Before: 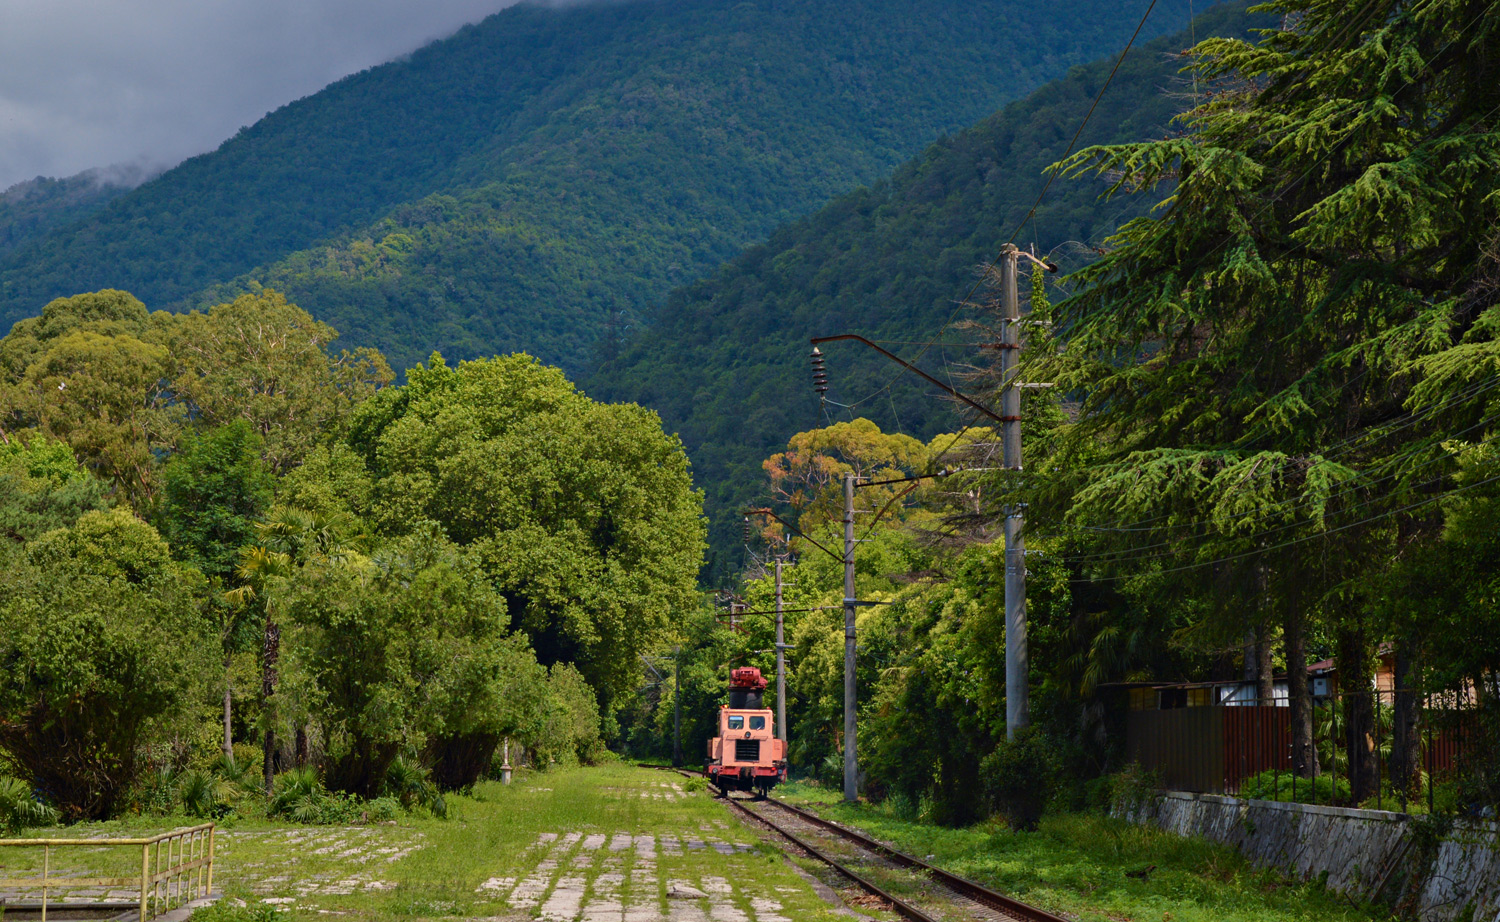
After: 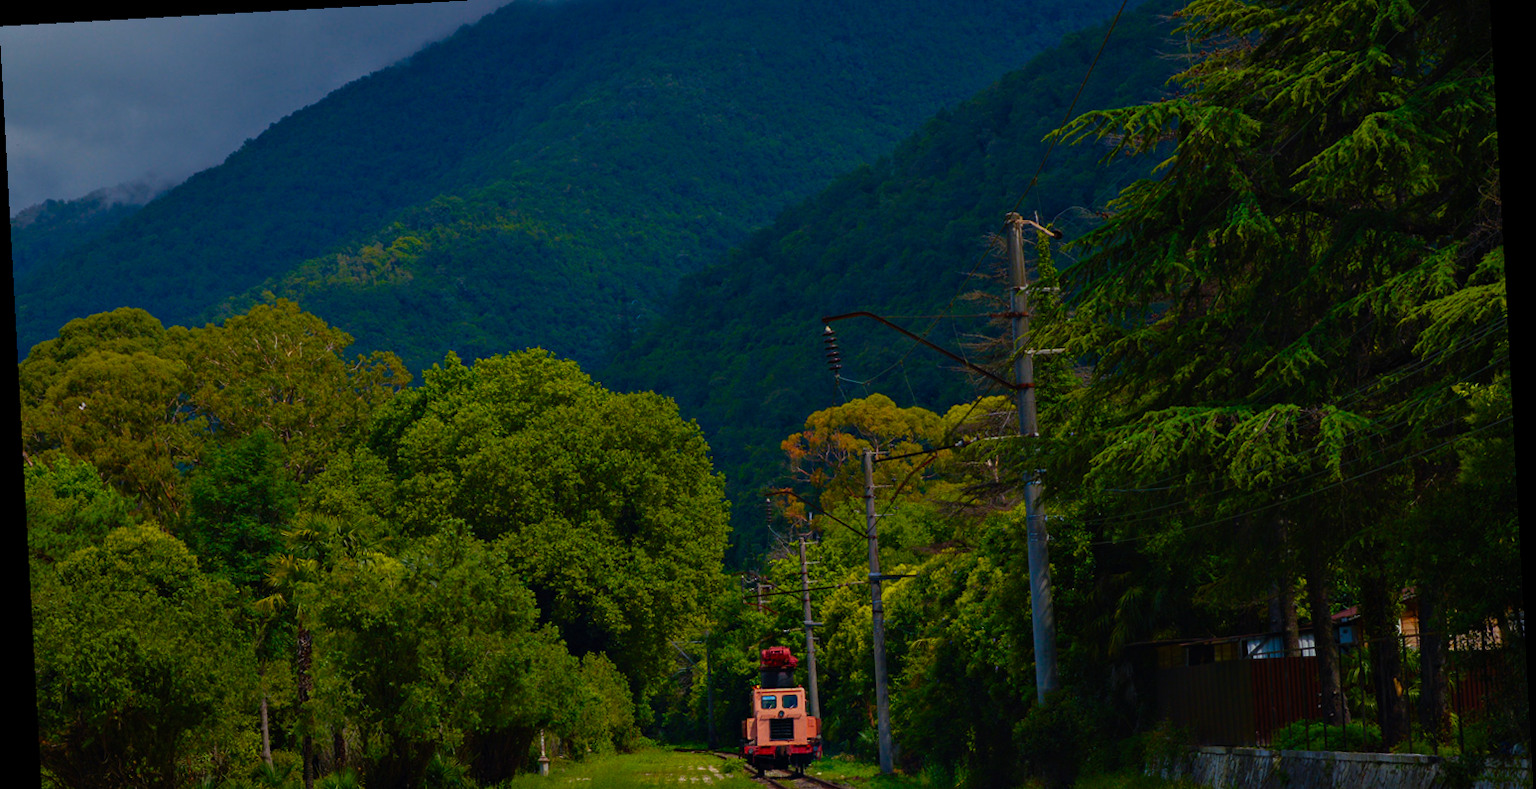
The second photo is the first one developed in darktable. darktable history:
crop and rotate: top 5.667%, bottom 14.937%
color calibration: illuminant custom, x 0.368, y 0.373, temperature 4330.32 K
rotate and perspective: rotation -3.18°, automatic cropping off
exposure: exposure -1.468 EV, compensate highlight preservation false
color balance rgb: linear chroma grading › global chroma 16.62%, perceptual saturation grading › highlights -8.63%, perceptual saturation grading › mid-tones 18.66%, perceptual saturation grading › shadows 28.49%, perceptual brilliance grading › highlights 14.22%, perceptual brilliance grading › shadows -18.96%, global vibrance 27.71%
contrast brightness saturation: contrast 0.2, brightness 0.16, saturation 0.22
white balance: red 1.045, blue 0.932
